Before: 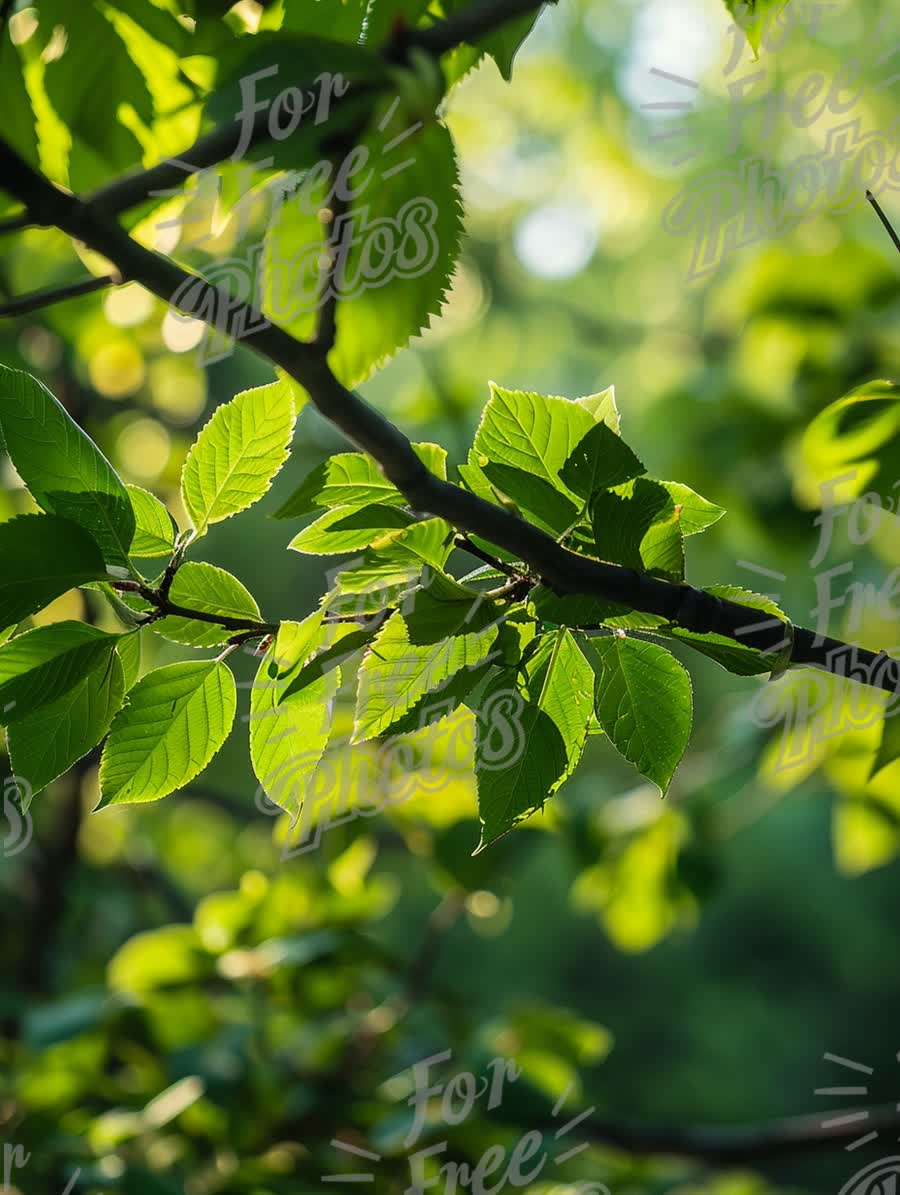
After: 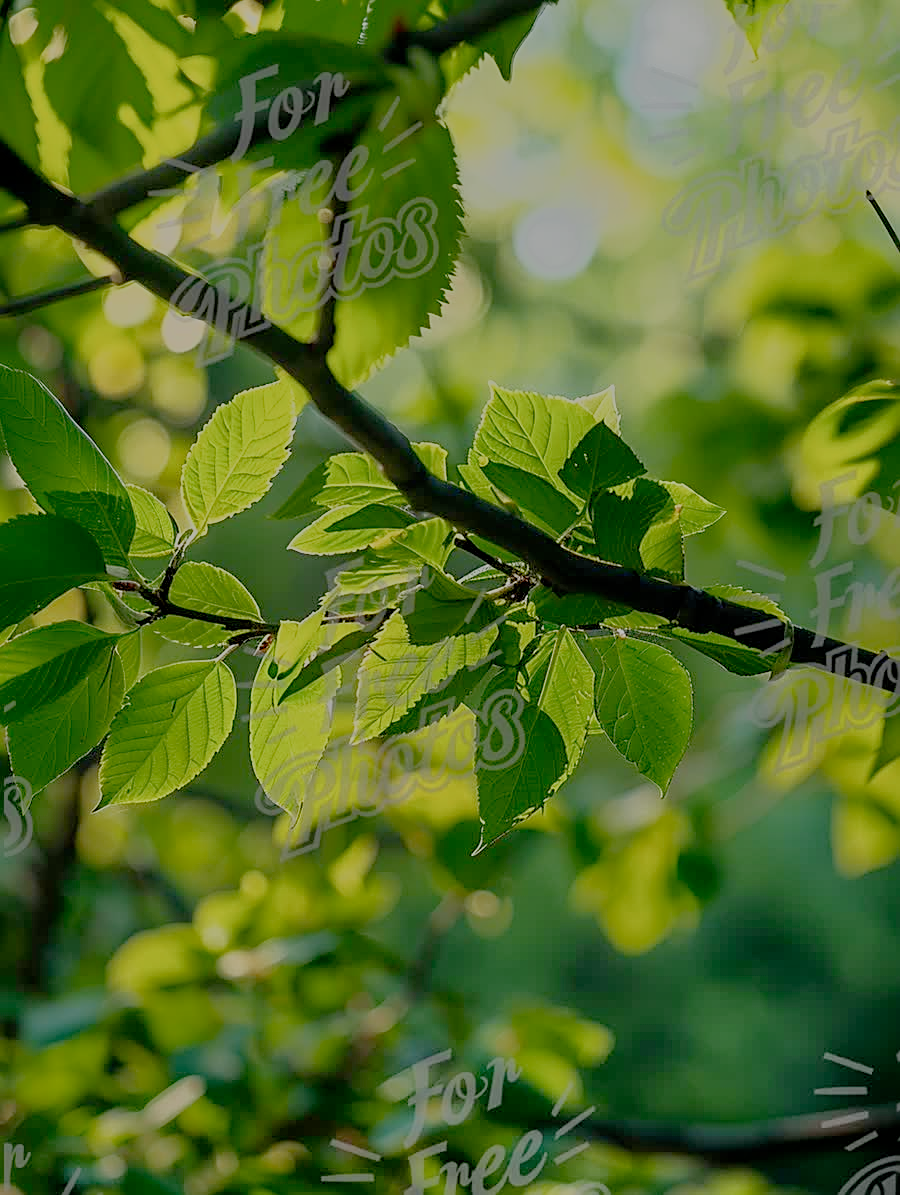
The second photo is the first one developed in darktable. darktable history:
sharpen: on, module defaults
filmic rgb: black relative exposure -7 EV, white relative exposure 6 EV, threshold 3 EV, target black luminance 0%, hardness 2.73, latitude 61.22%, contrast 0.691, highlights saturation mix 10%, shadows ↔ highlights balance -0.073%, preserve chrominance no, color science v4 (2020), iterations of high-quality reconstruction 10, contrast in shadows soft, contrast in highlights soft, enable highlight reconstruction true
tone equalizer: -7 EV -0.63 EV, -6 EV 1 EV, -5 EV -0.45 EV, -4 EV 0.43 EV, -3 EV 0.41 EV, -2 EV 0.15 EV, -1 EV -0.15 EV, +0 EV -0.39 EV, smoothing diameter 25%, edges refinement/feathering 10, preserve details guided filter
